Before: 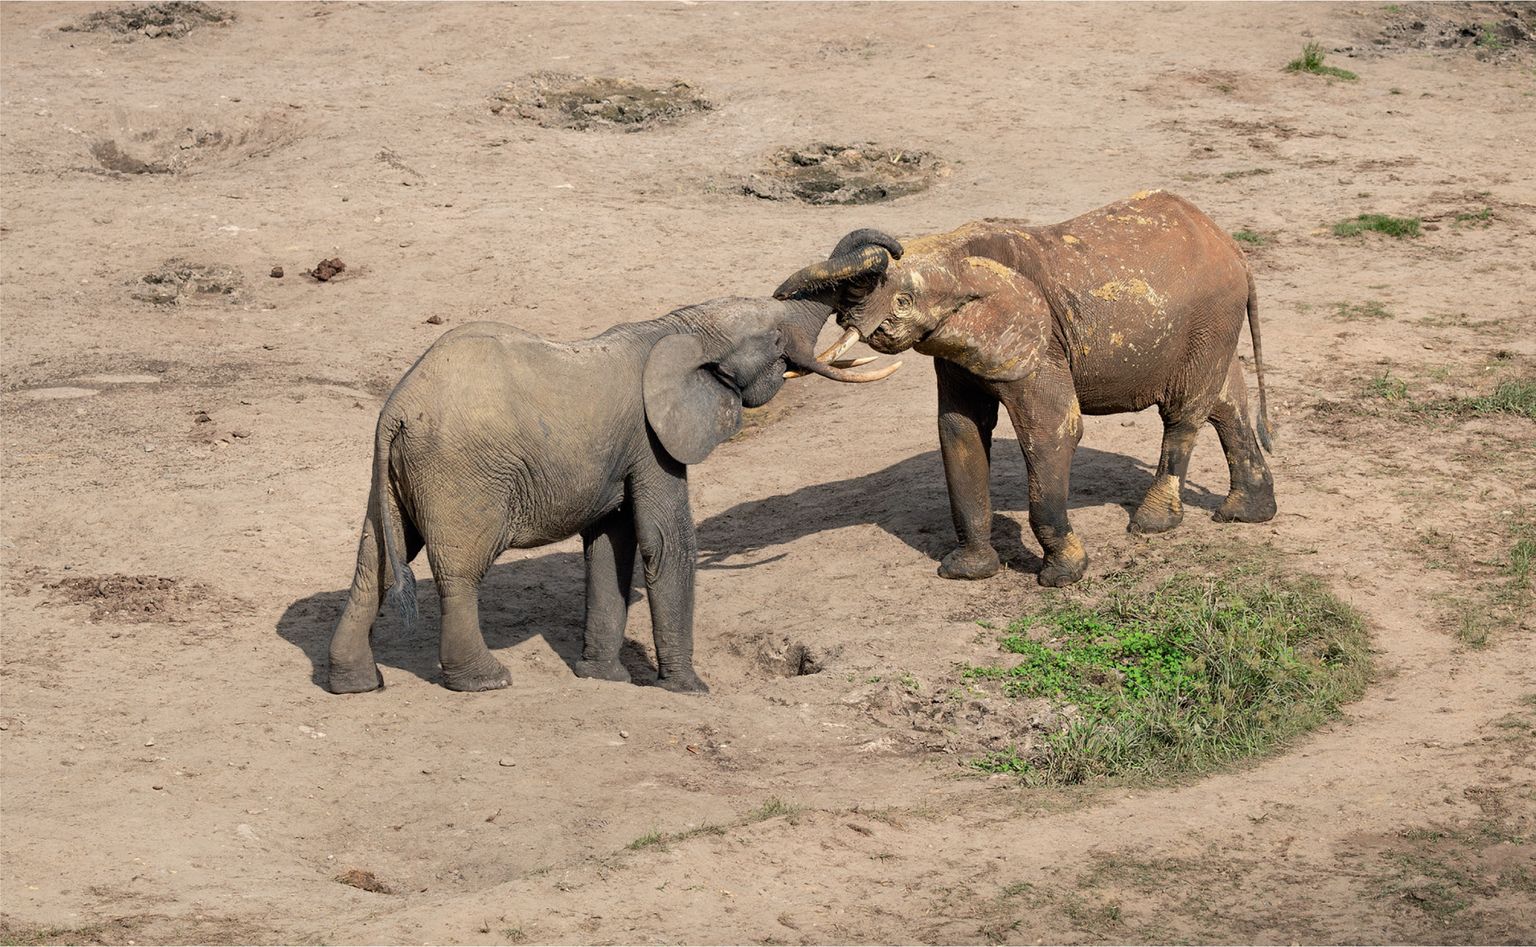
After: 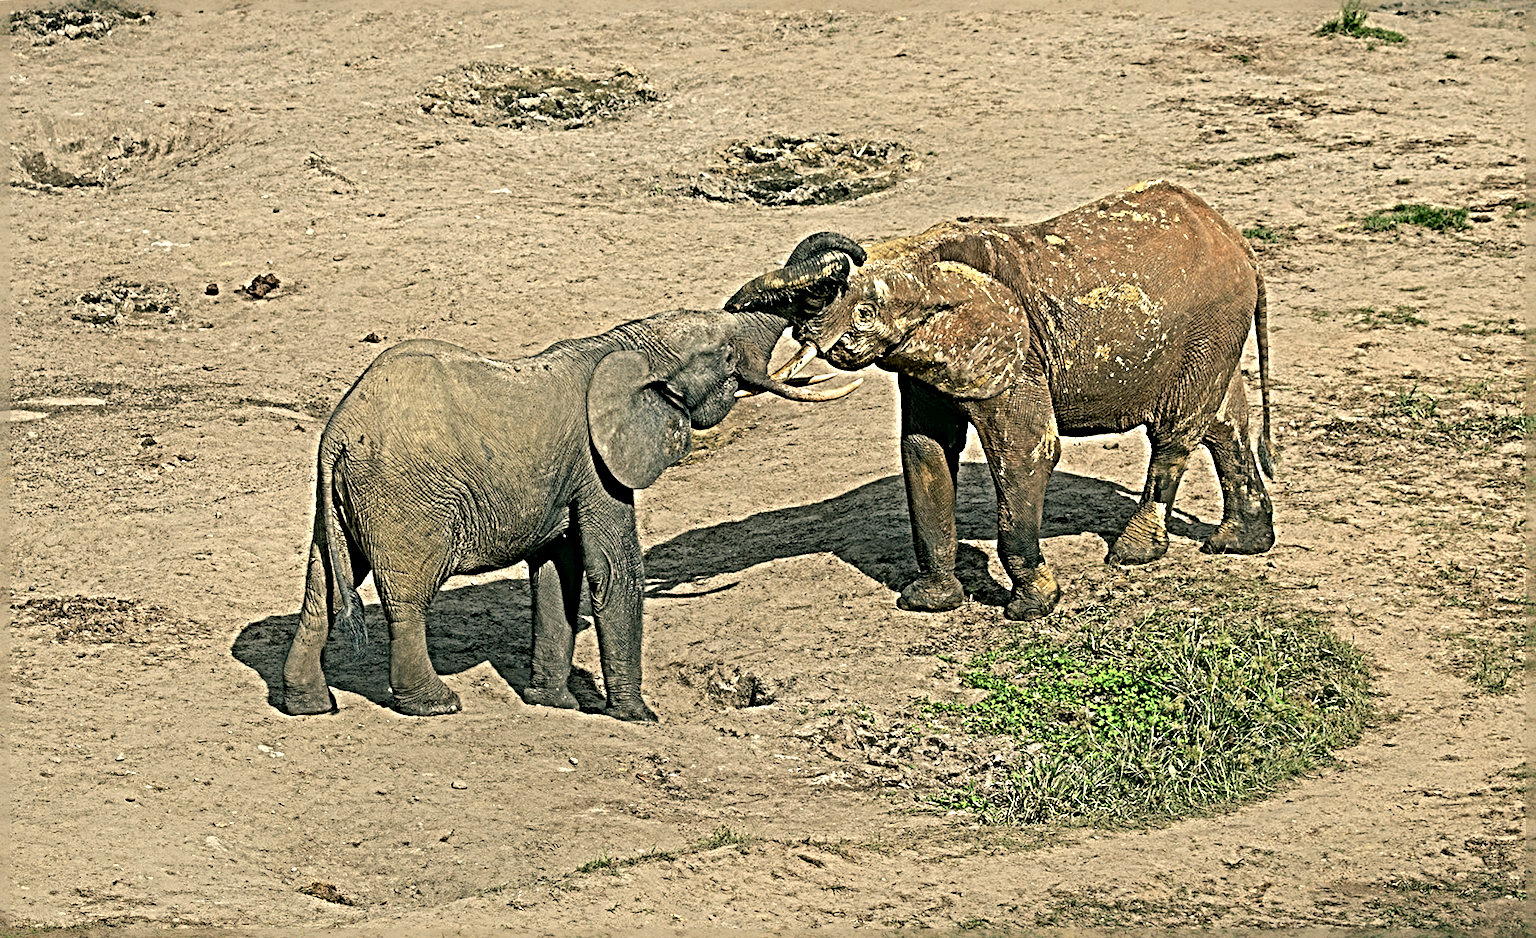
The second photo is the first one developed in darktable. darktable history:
tone equalizer: on, module defaults
rotate and perspective: rotation 0.062°, lens shift (vertical) 0.115, lens shift (horizontal) -0.133, crop left 0.047, crop right 0.94, crop top 0.061, crop bottom 0.94
sharpen: radius 6.3, amount 1.8, threshold 0
color correction: highlights a* -0.482, highlights b* 9.48, shadows a* -9.48, shadows b* 0.803
